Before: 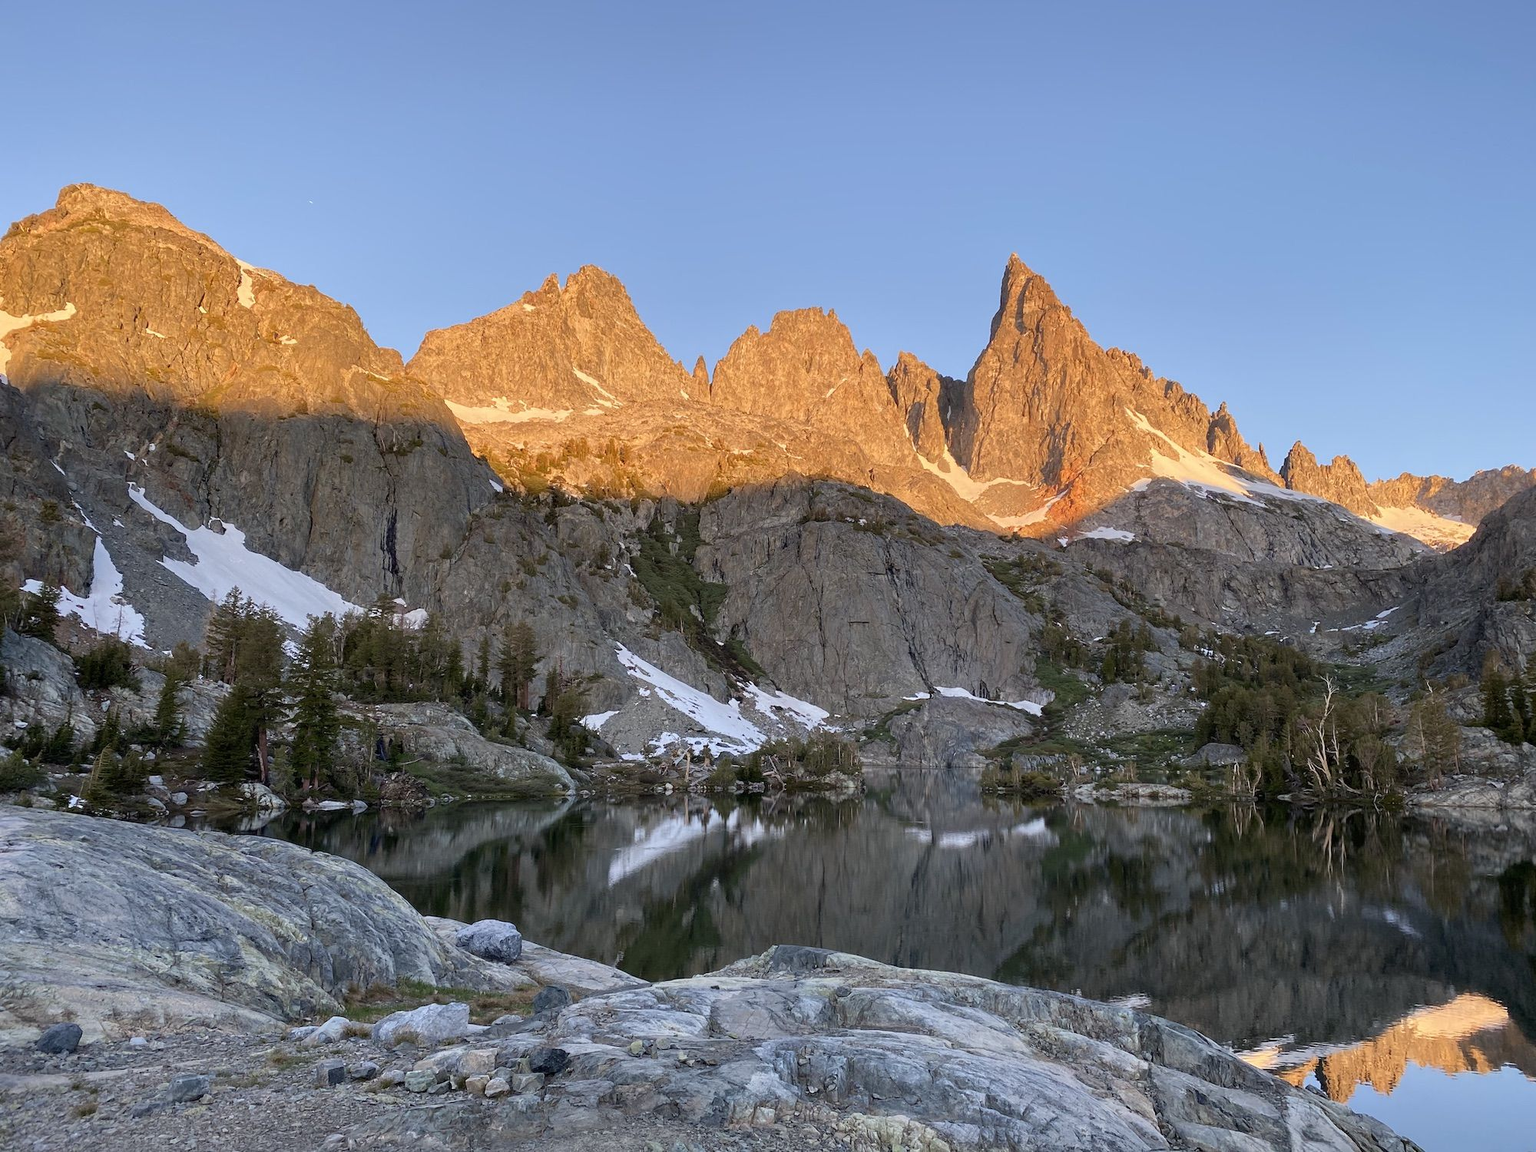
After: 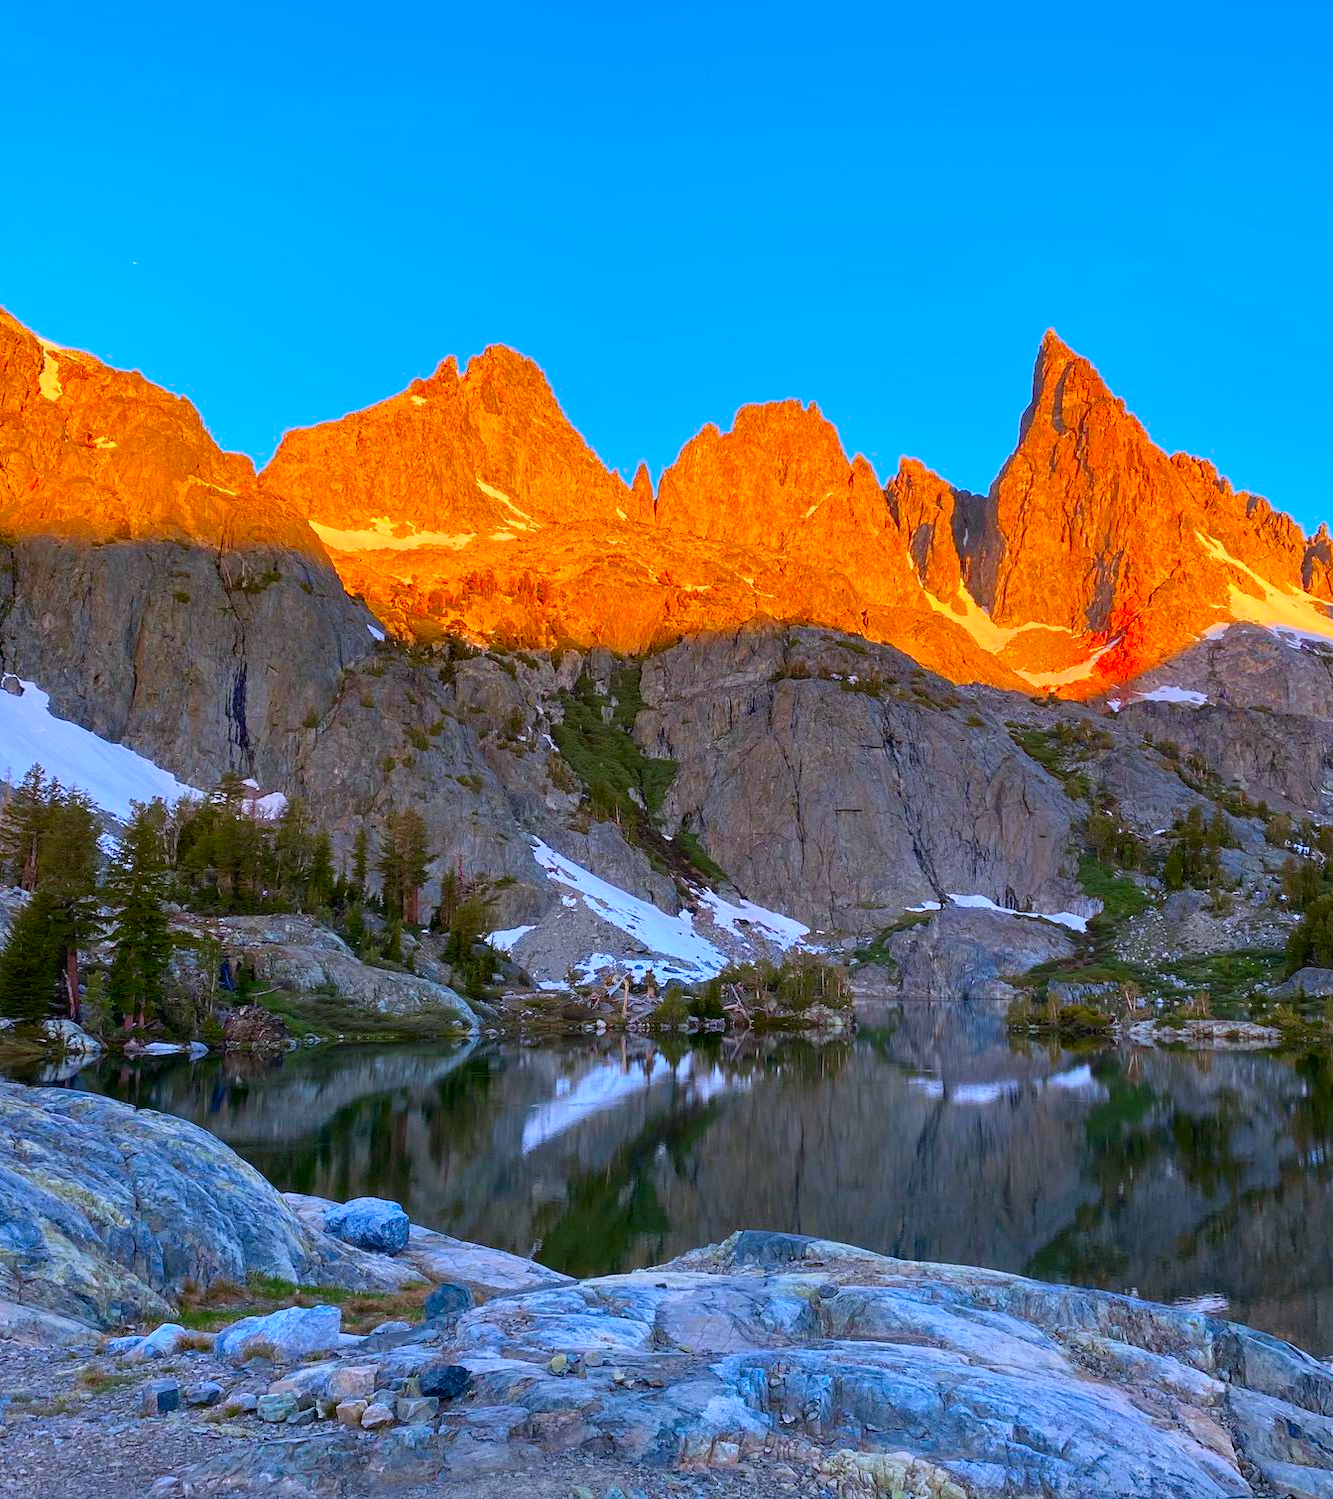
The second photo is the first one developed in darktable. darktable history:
crop and rotate: left 13.537%, right 19.796%
white balance: red 0.976, blue 1.04
color correction: highlights a* 1.59, highlights b* -1.7, saturation 2.48
